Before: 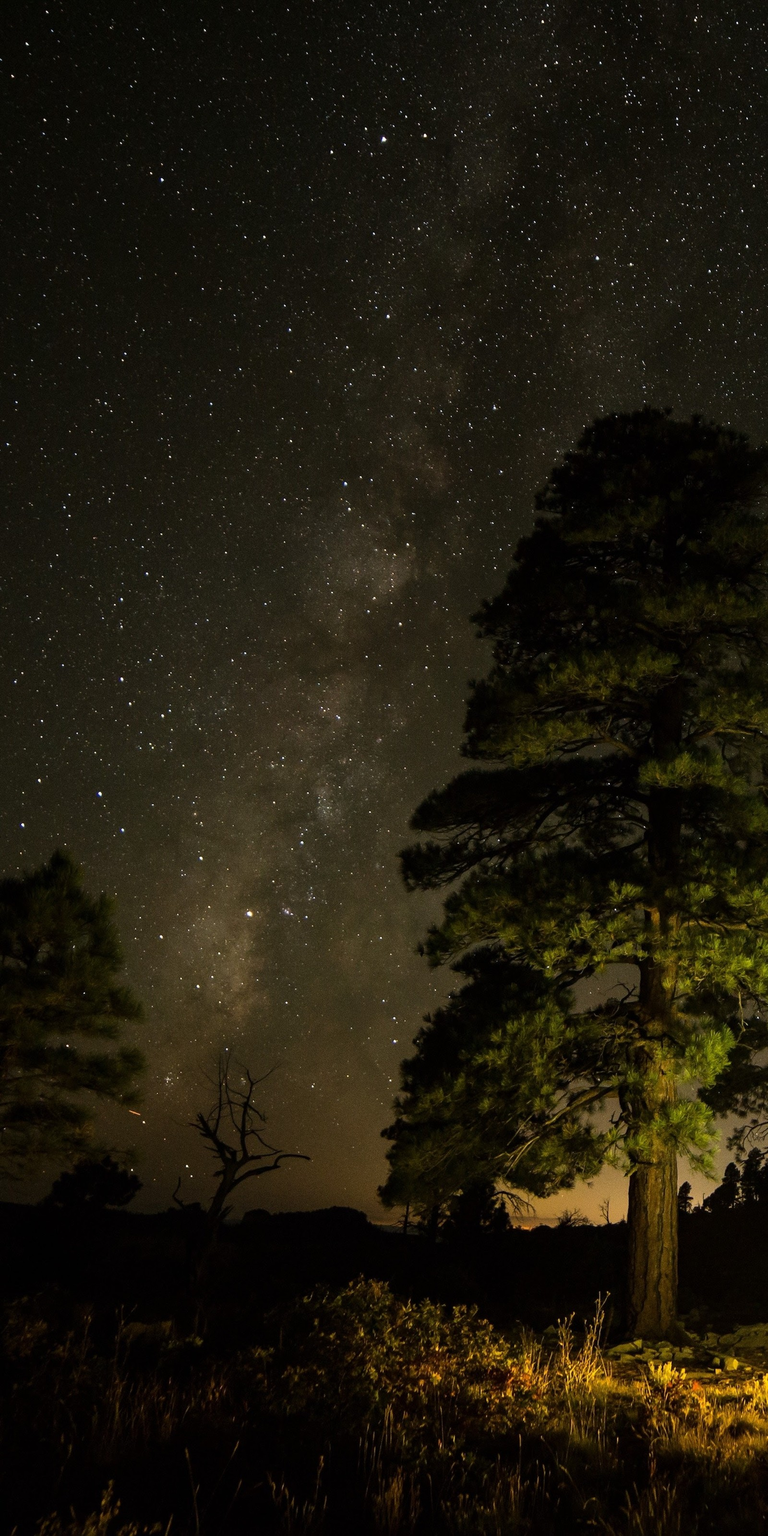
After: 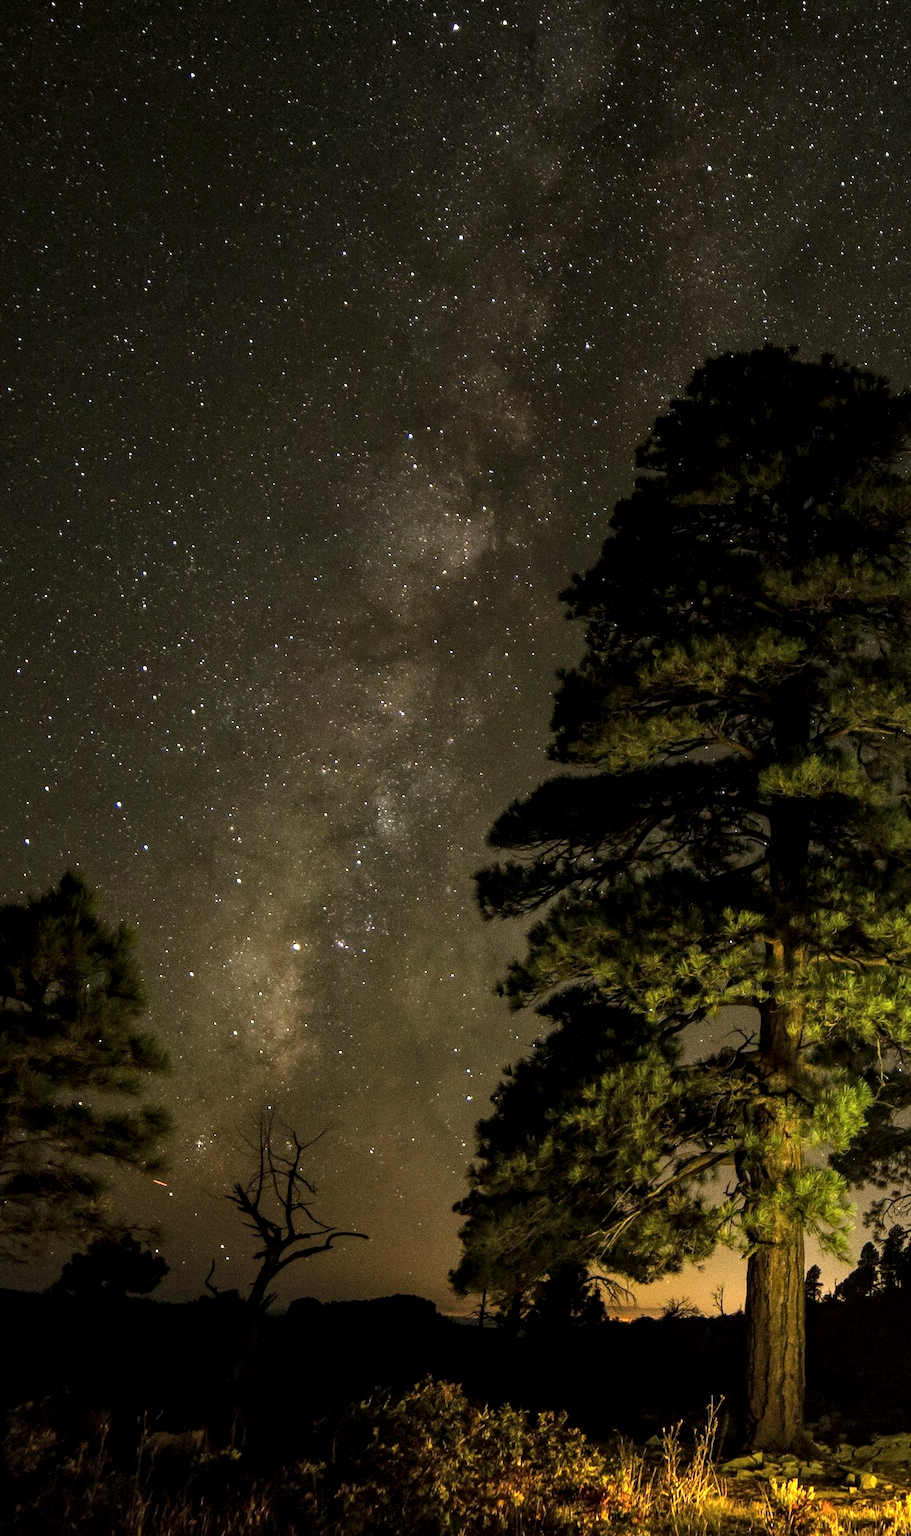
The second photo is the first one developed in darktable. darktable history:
crop: top 7.61%, bottom 8.171%
local contrast: highlights 95%, shadows 89%, detail 160%, midtone range 0.2
exposure: exposure 0.647 EV, compensate highlight preservation false
